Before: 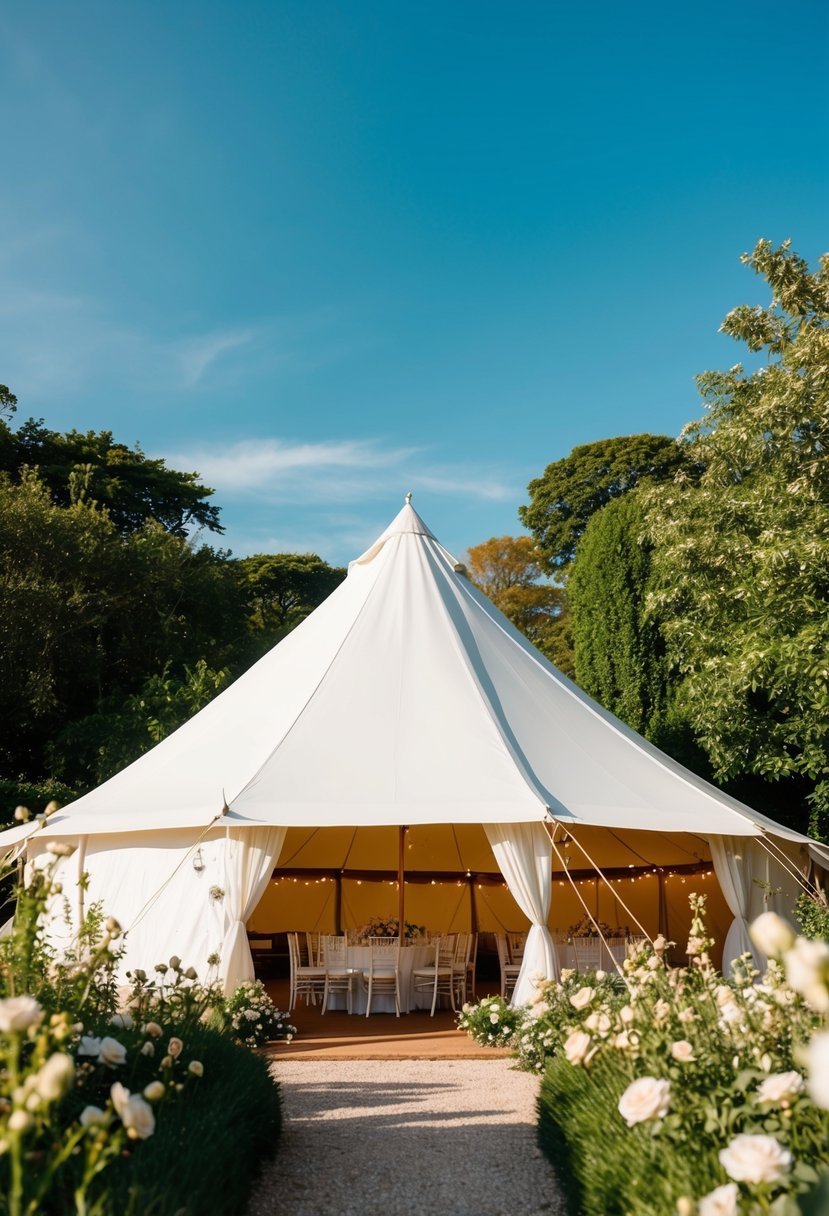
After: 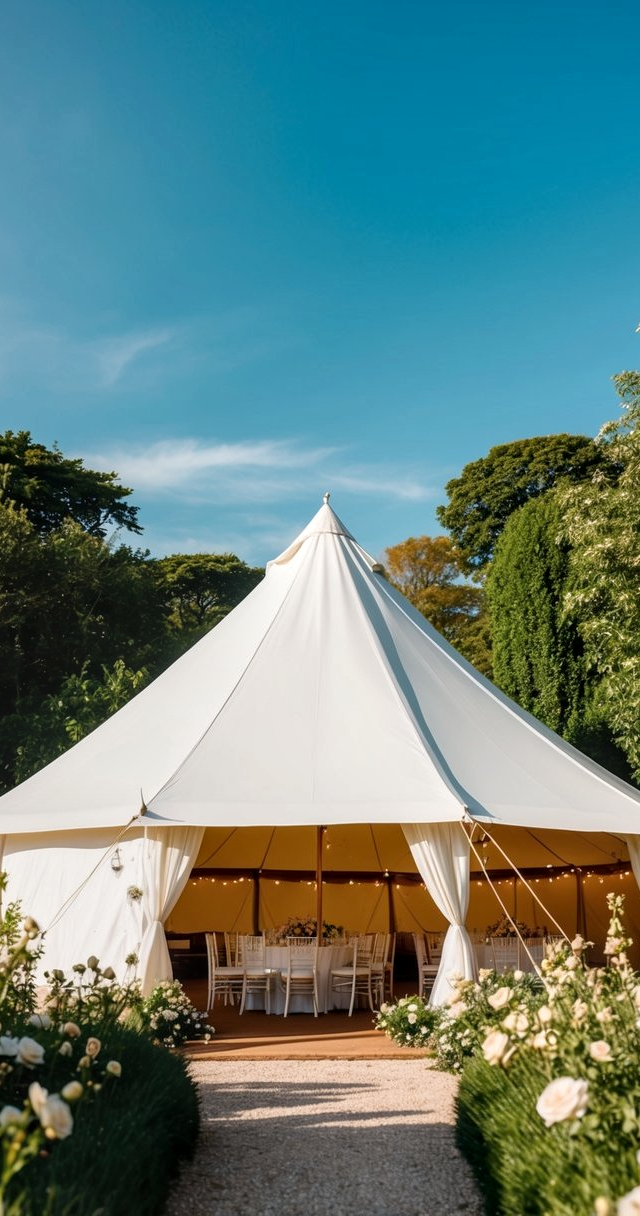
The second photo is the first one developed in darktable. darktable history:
crop: left 9.904%, right 12.836%
local contrast: on, module defaults
